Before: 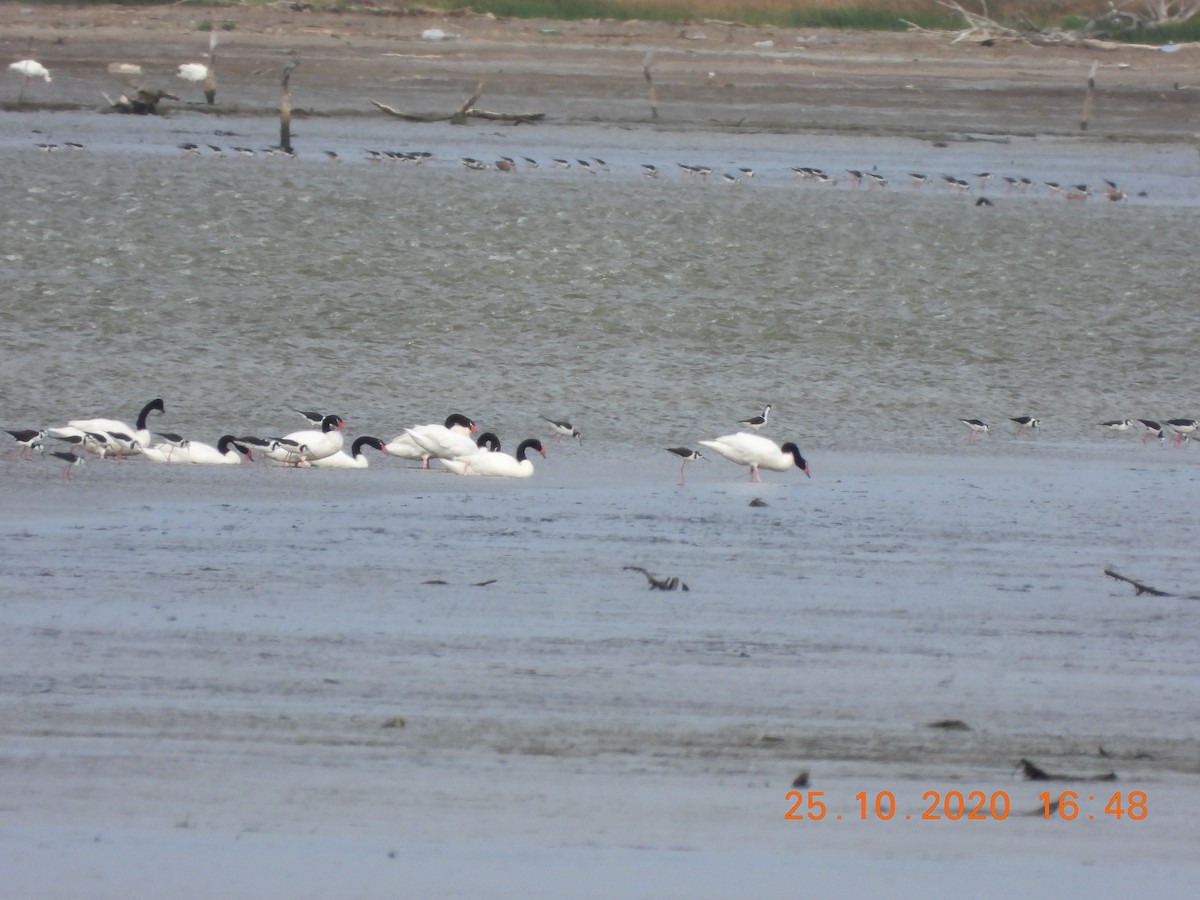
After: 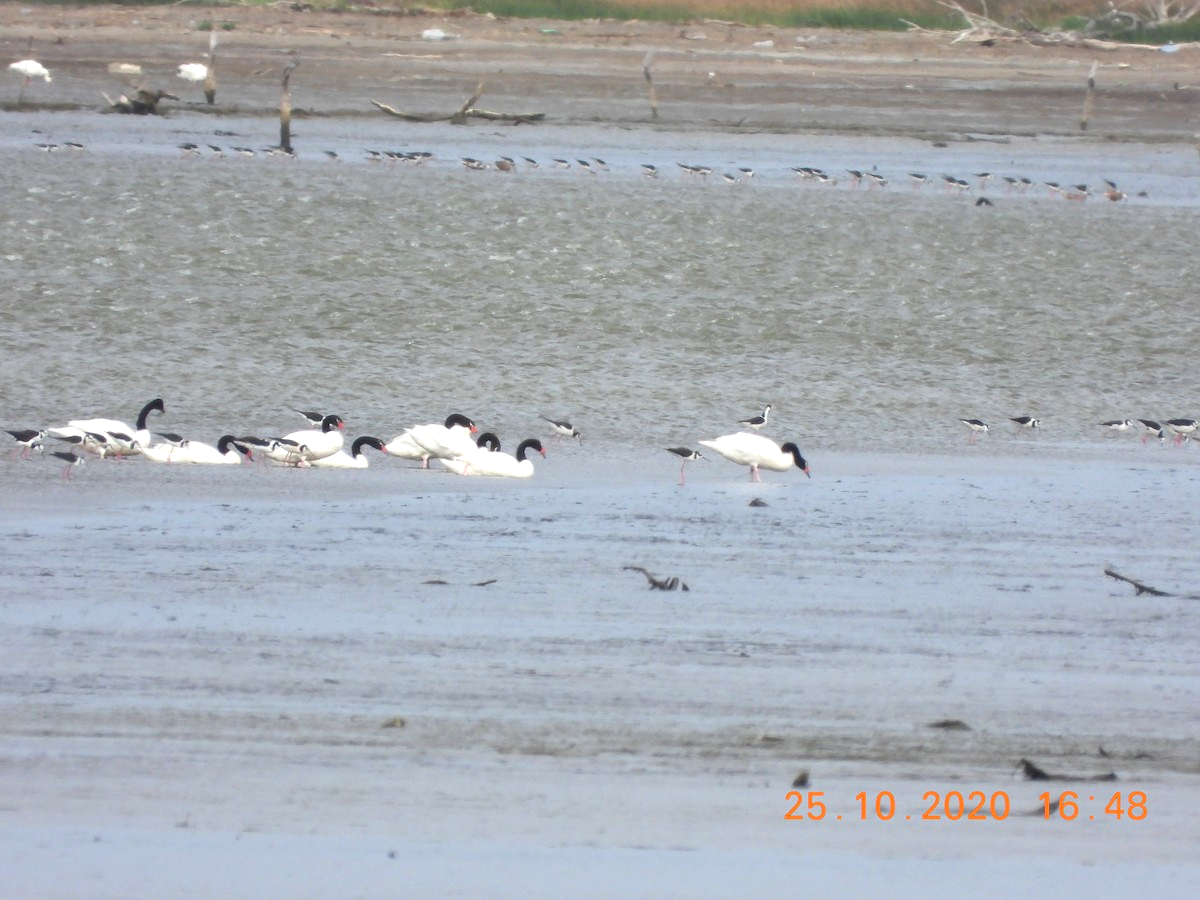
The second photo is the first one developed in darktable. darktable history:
exposure: exposure 0.557 EV, compensate highlight preservation false
